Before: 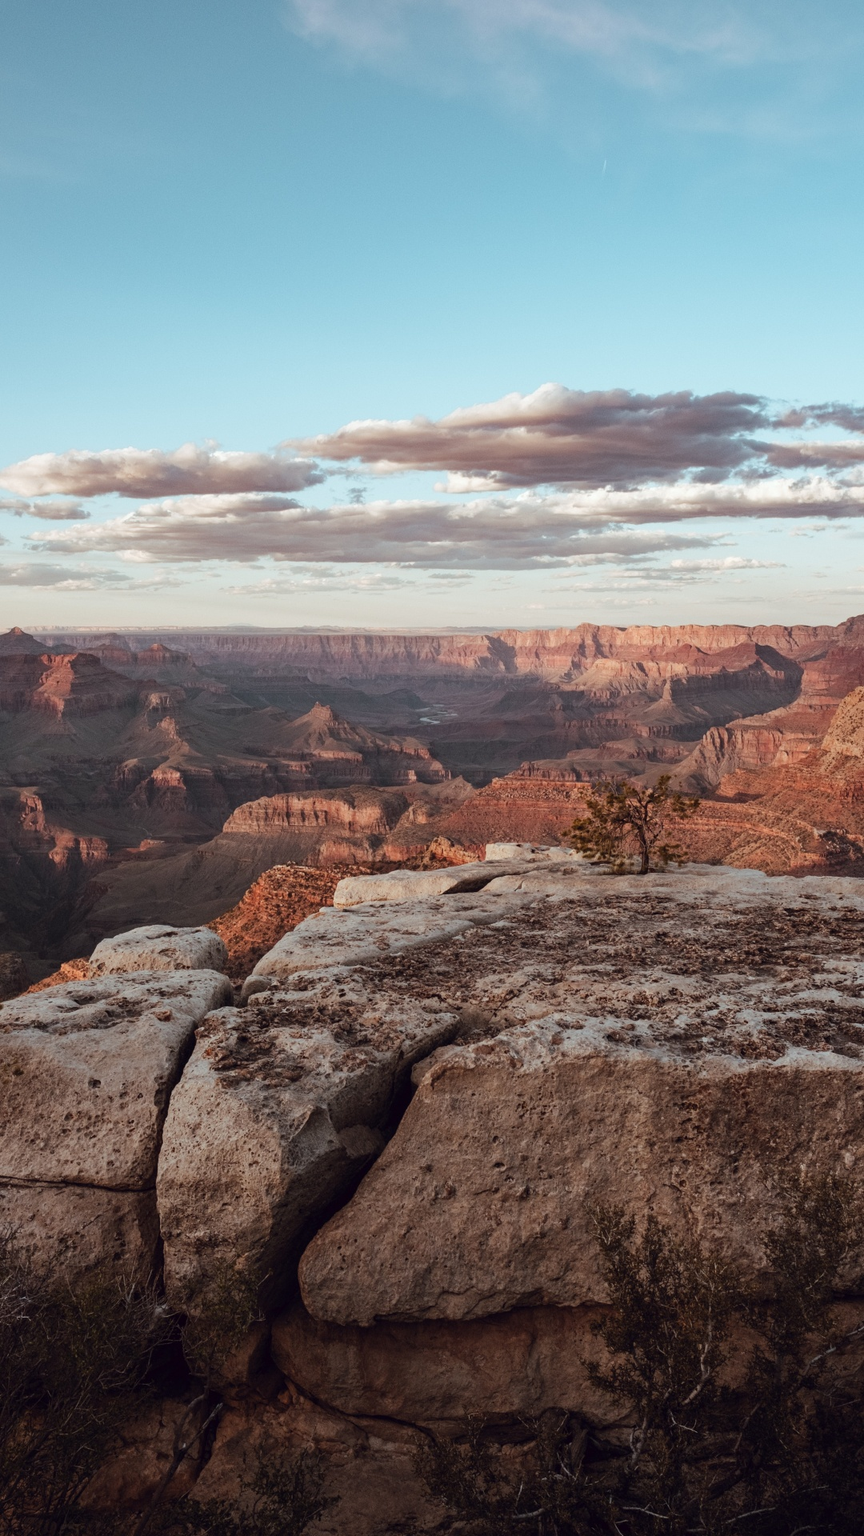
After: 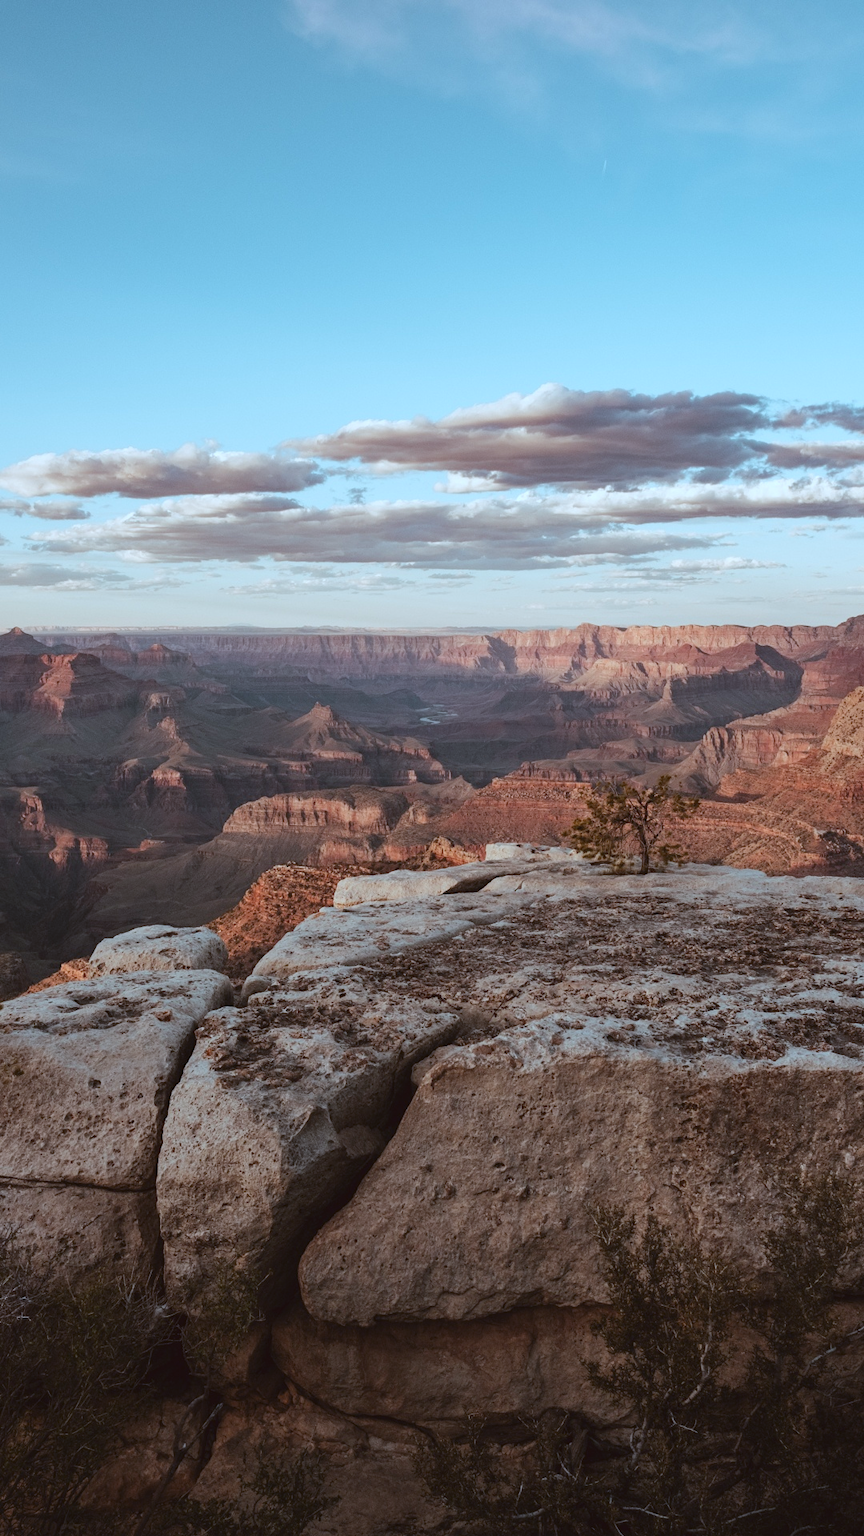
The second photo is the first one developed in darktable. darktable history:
color calibration: x 0.37, y 0.382, temperature 4313.32 K
color balance: lift [1.004, 1.002, 1.002, 0.998], gamma [1, 1.007, 1.002, 0.993], gain [1, 0.977, 1.013, 1.023], contrast -3.64%
